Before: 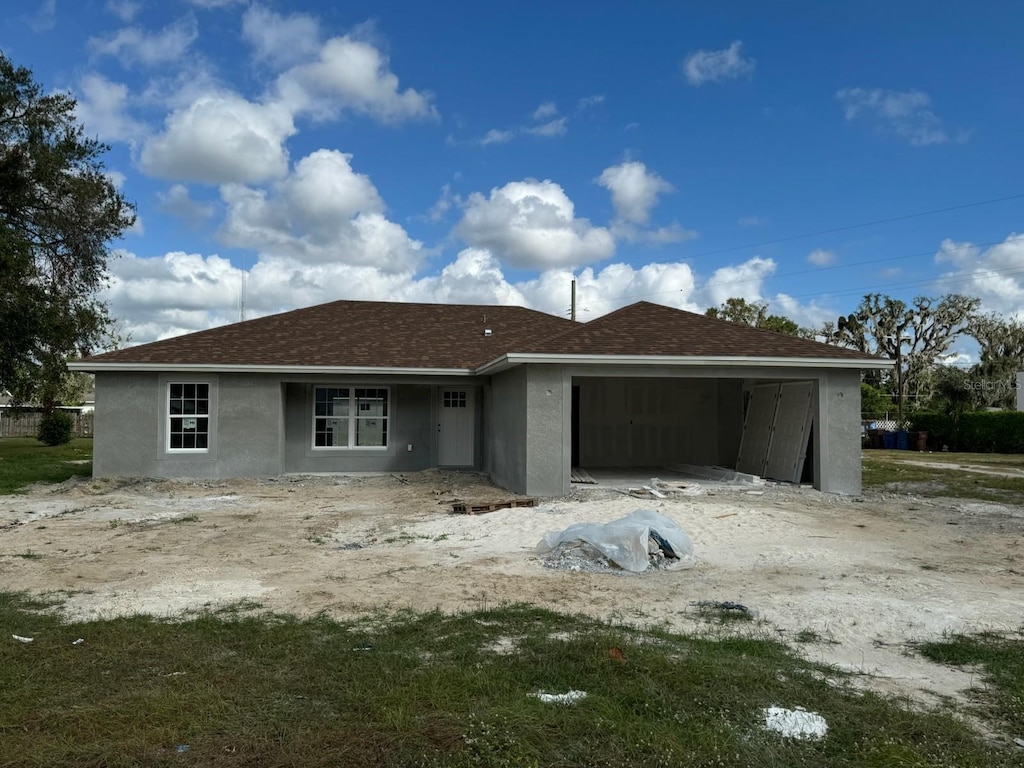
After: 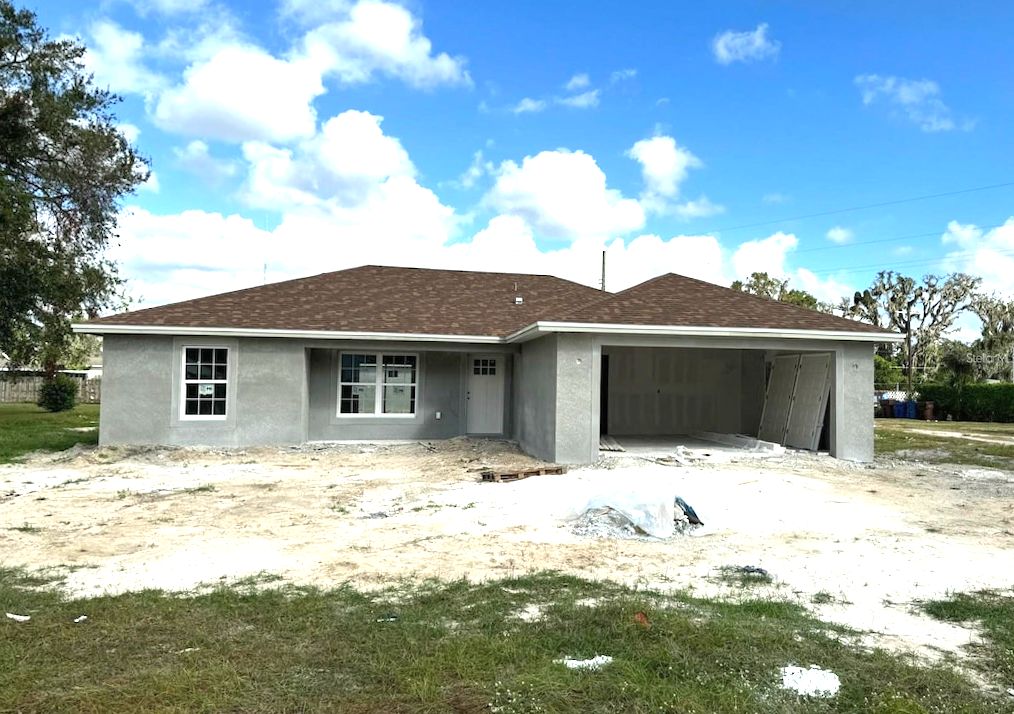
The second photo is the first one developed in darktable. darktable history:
rotate and perspective: rotation 0.679°, lens shift (horizontal) 0.136, crop left 0.009, crop right 0.991, crop top 0.078, crop bottom 0.95
exposure: black level correction 0, exposure 1.5 EV, compensate highlight preservation false
sharpen: radius 2.883, amount 0.868, threshold 47.523
